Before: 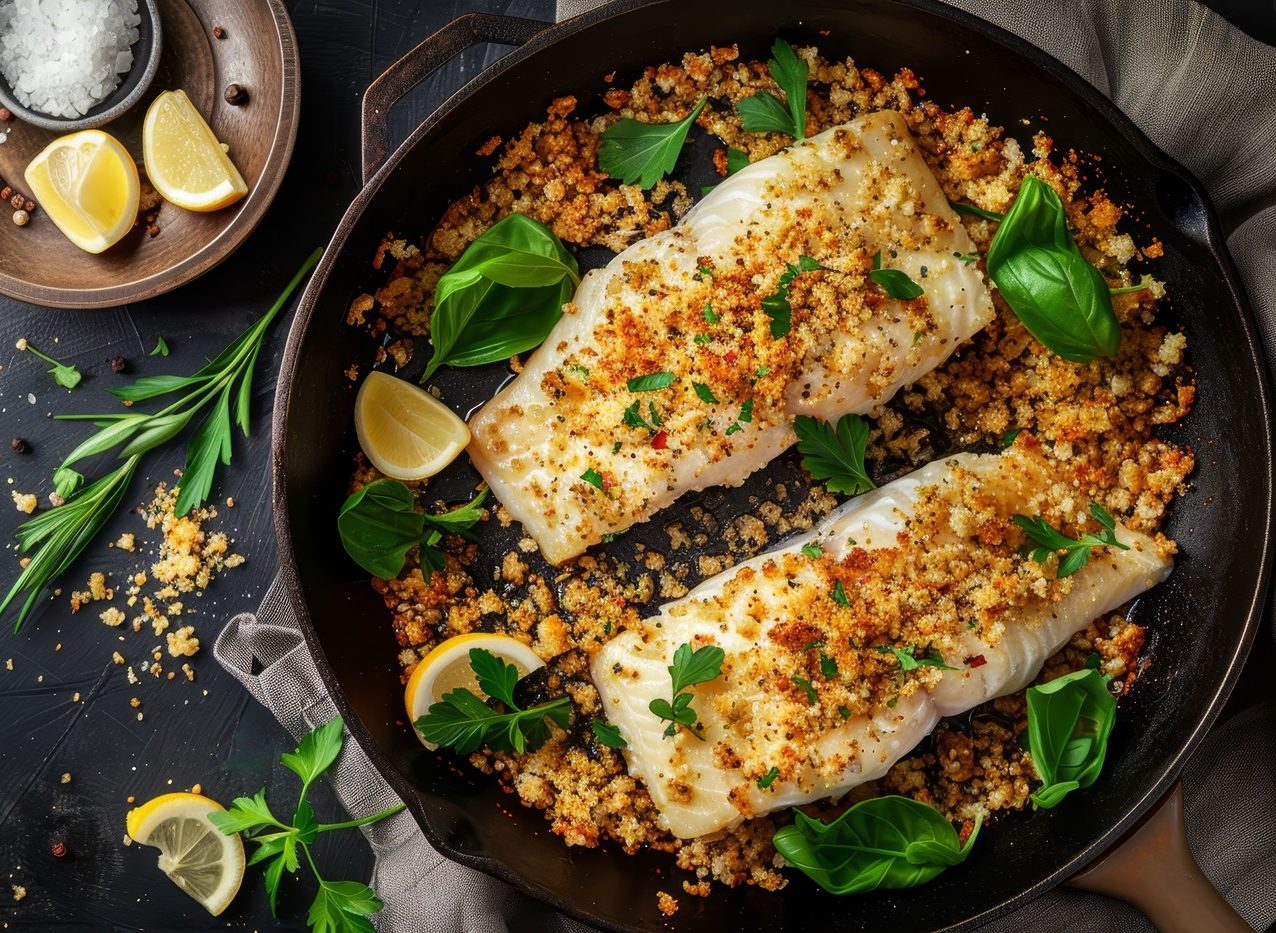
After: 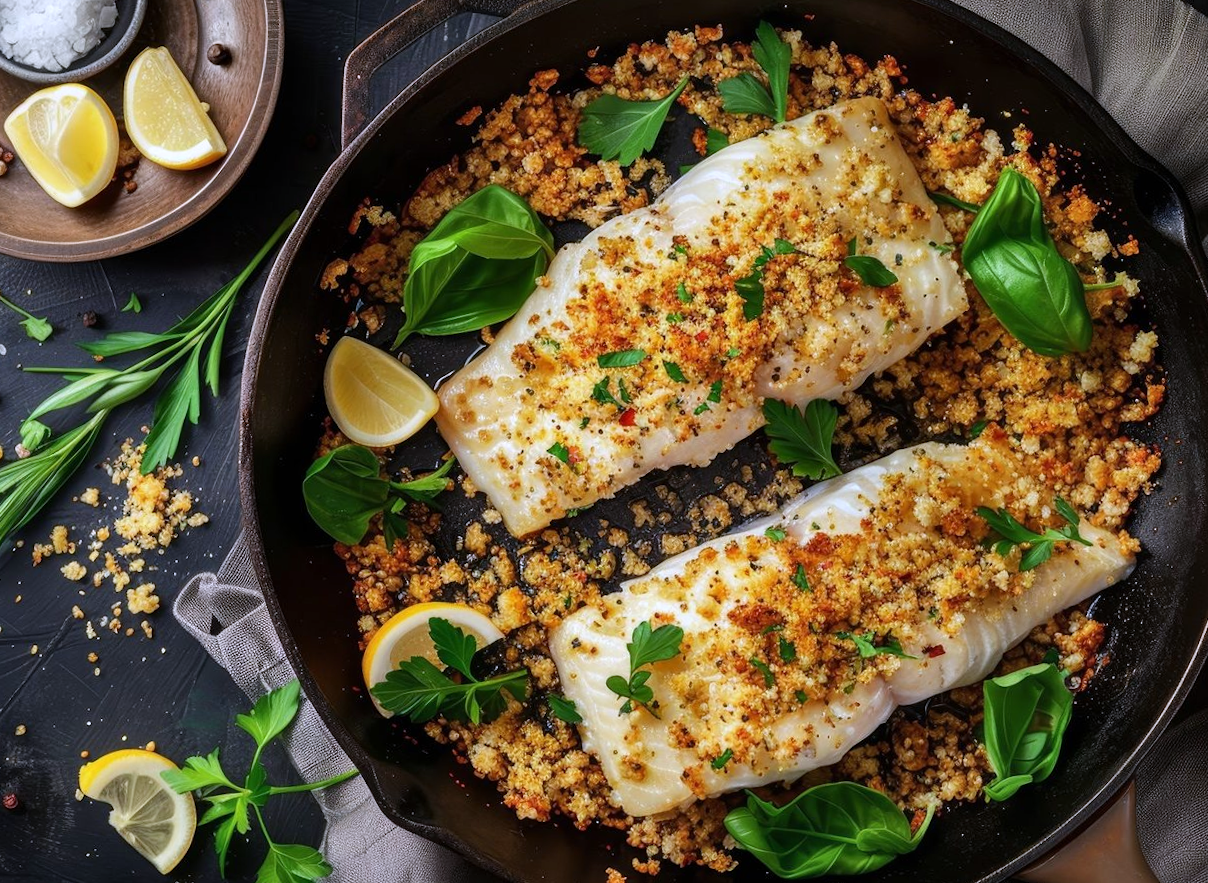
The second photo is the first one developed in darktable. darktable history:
shadows and highlights: radius 125.46, shadows 30.51, highlights -30.51, low approximation 0.01, soften with gaussian
crop and rotate: angle -2.38°
white balance: red 0.967, blue 1.119, emerald 0.756
